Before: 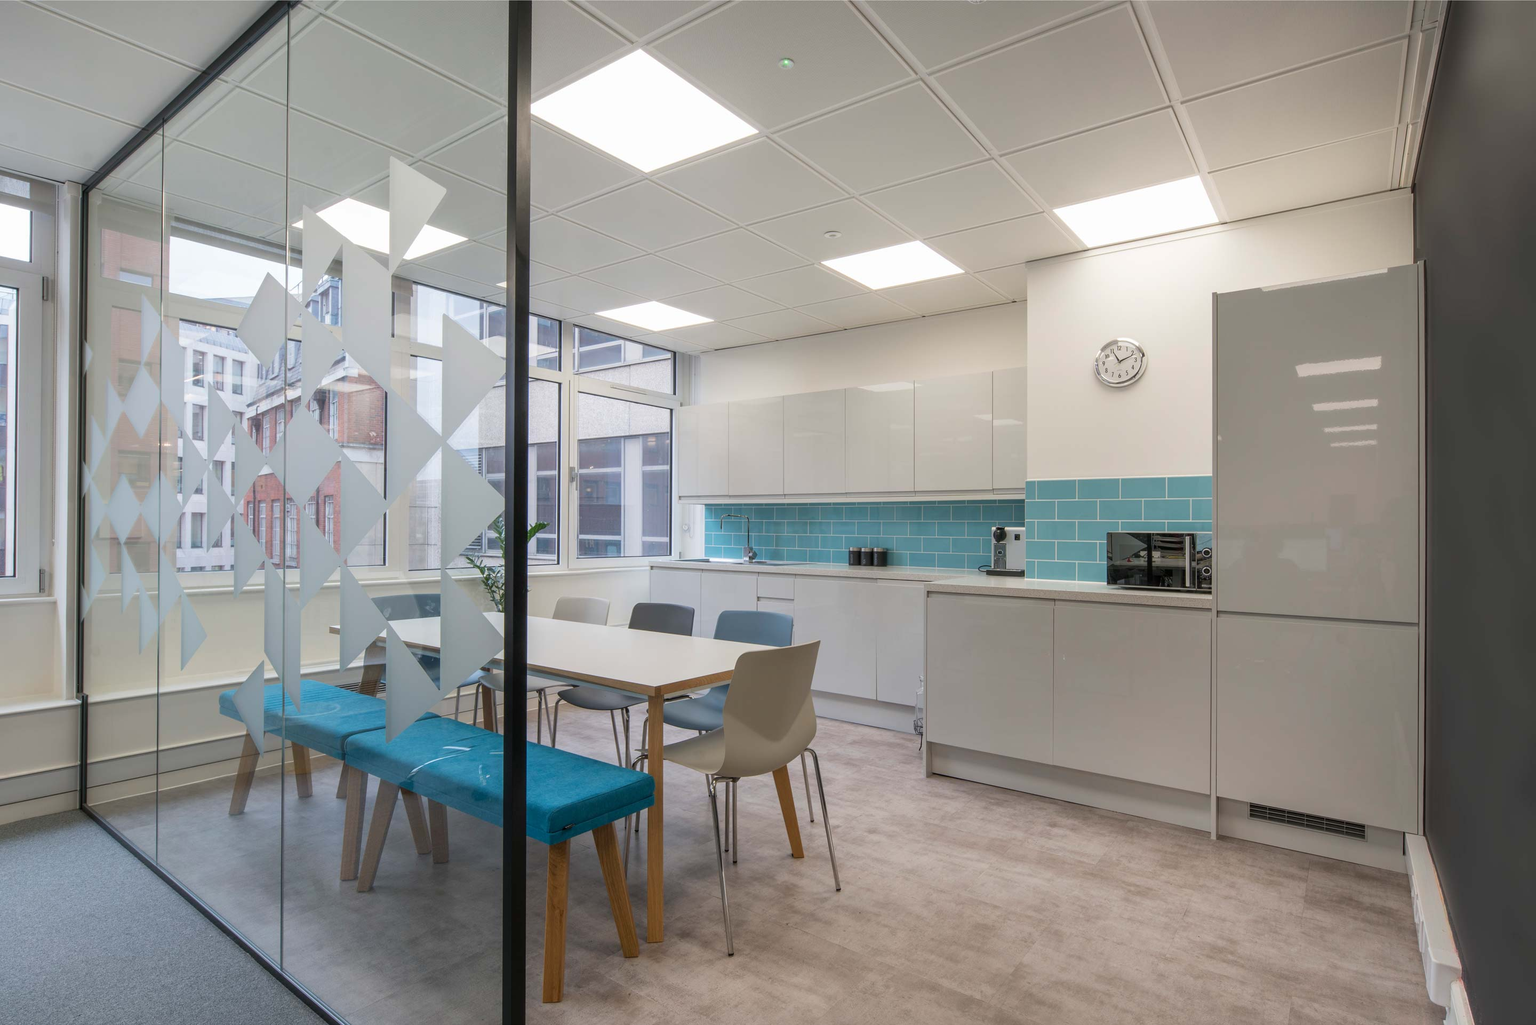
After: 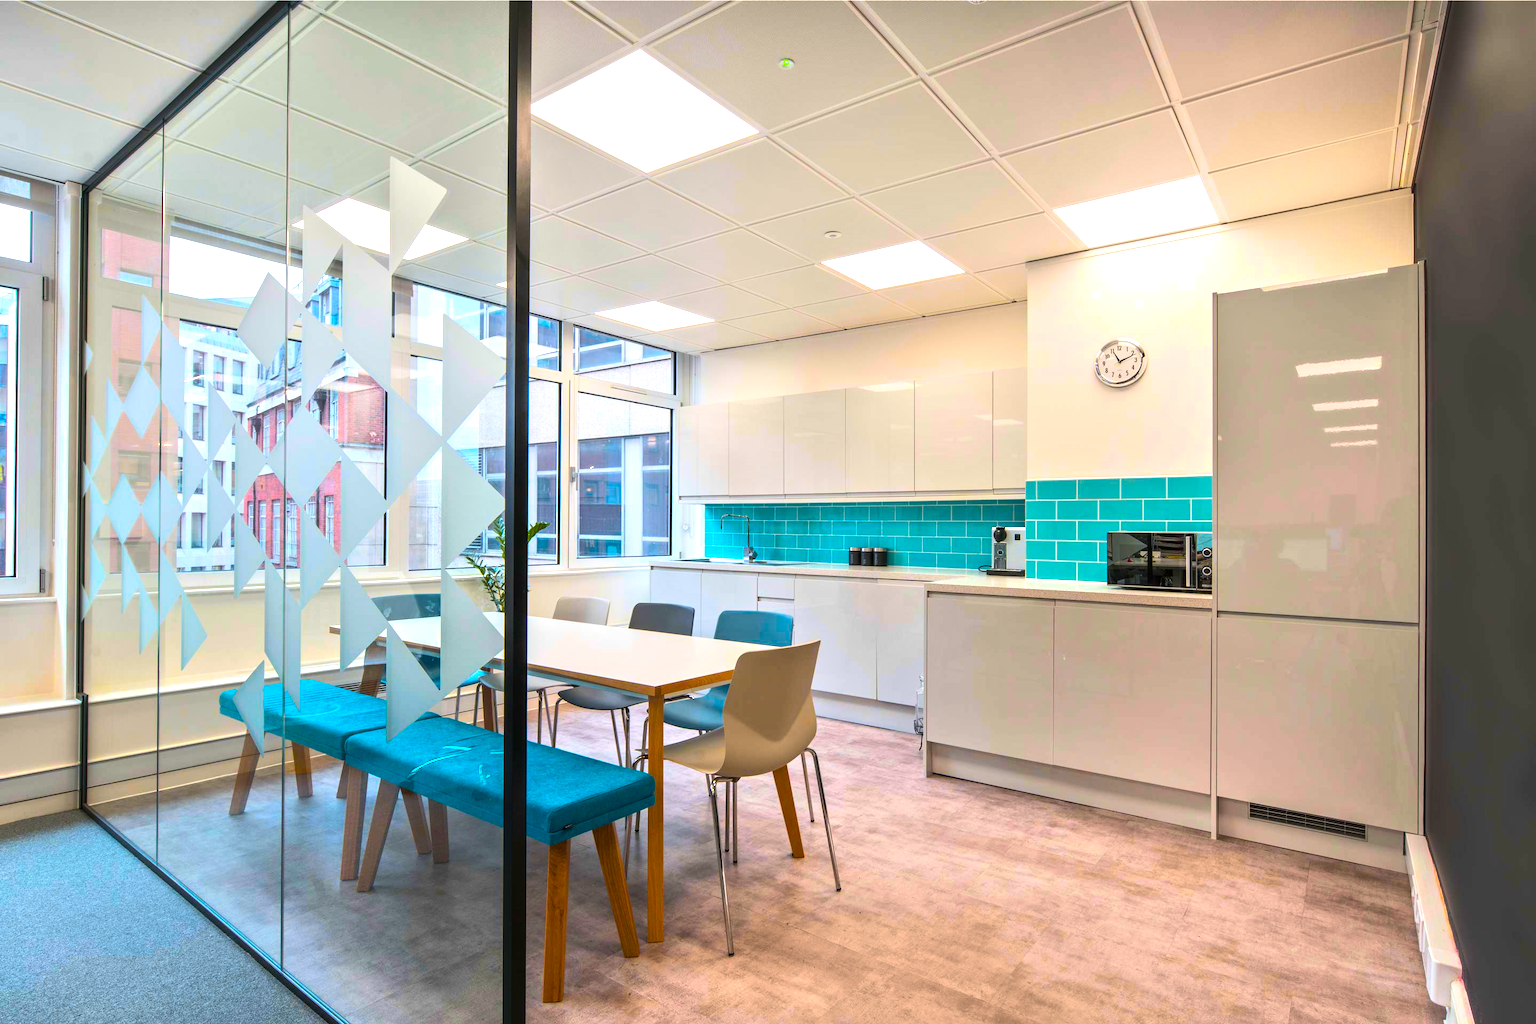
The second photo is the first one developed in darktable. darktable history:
shadows and highlights: shadows 0, highlights 40
color balance rgb: linear chroma grading › highlights 100%, linear chroma grading › global chroma 23.41%, perceptual saturation grading › global saturation 35.38%, hue shift -10.68°, perceptual brilliance grading › highlights 47.25%, perceptual brilliance grading › mid-tones 22.2%, perceptual brilliance grading › shadows -5.93%
tone equalizer: -8 EV -0.002 EV, -7 EV 0.005 EV, -6 EV -0.008 EV, -5 EV 0.007 EV, -4 EV -0.042 EV, -3 EV -0.233 EV, -2 EV -0.662 EV, -1 EV -0.983 EV, +0 EV -0.969 EV, smoothing diameter 2%, edges refinement/feathering 20, mask exposure compensation -1.57 EV, filter diffusion 5
